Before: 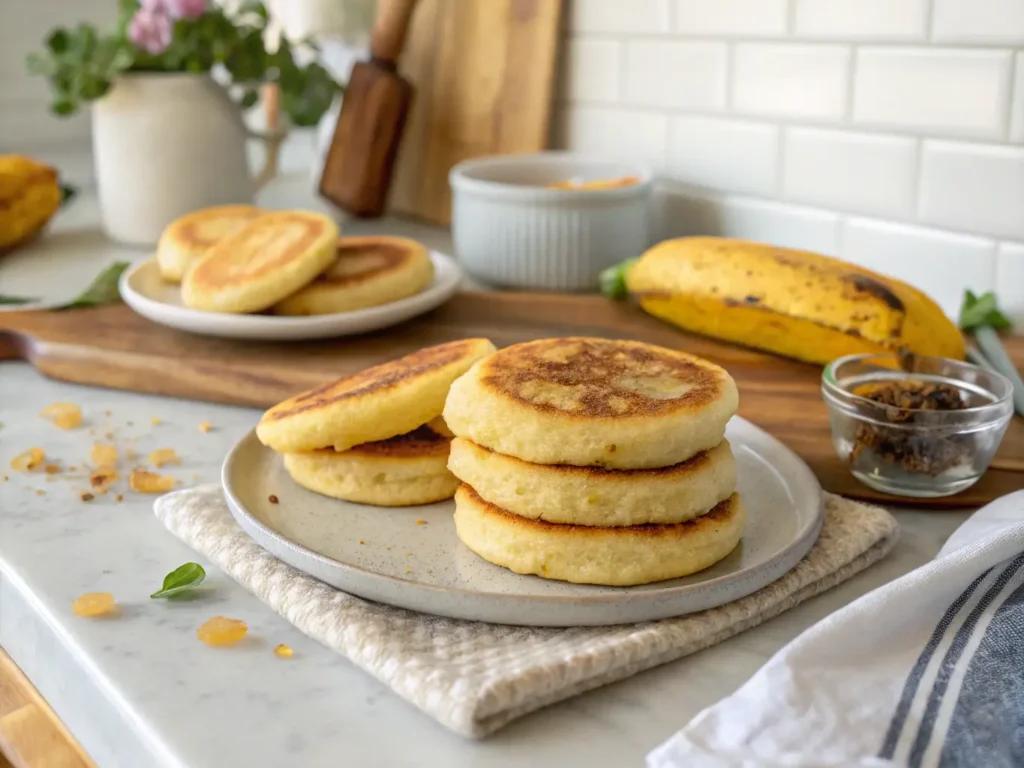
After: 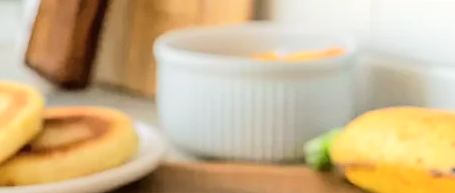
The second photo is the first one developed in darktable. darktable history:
sharpen: radius 1.899, amount 0.394, threshold 1.289
crop: left 28.819%, top 16.862%, right 26.682%, bottom 57.987%
contrast brightness saturation: contrast 0.006, saturation -0.068
tone equalizer: -7 EV 0.163 EV, -6 EV 0.639 EV, -5 EV 1.13 EV, -4 EV 1.32 EV, -3 EV 1.13 EV, -2 EV 0.6 EV, -1 EV 0.151 EV, edges refinement/feathering 500, mask exposure compensation -1.57 EV, preserve details no
